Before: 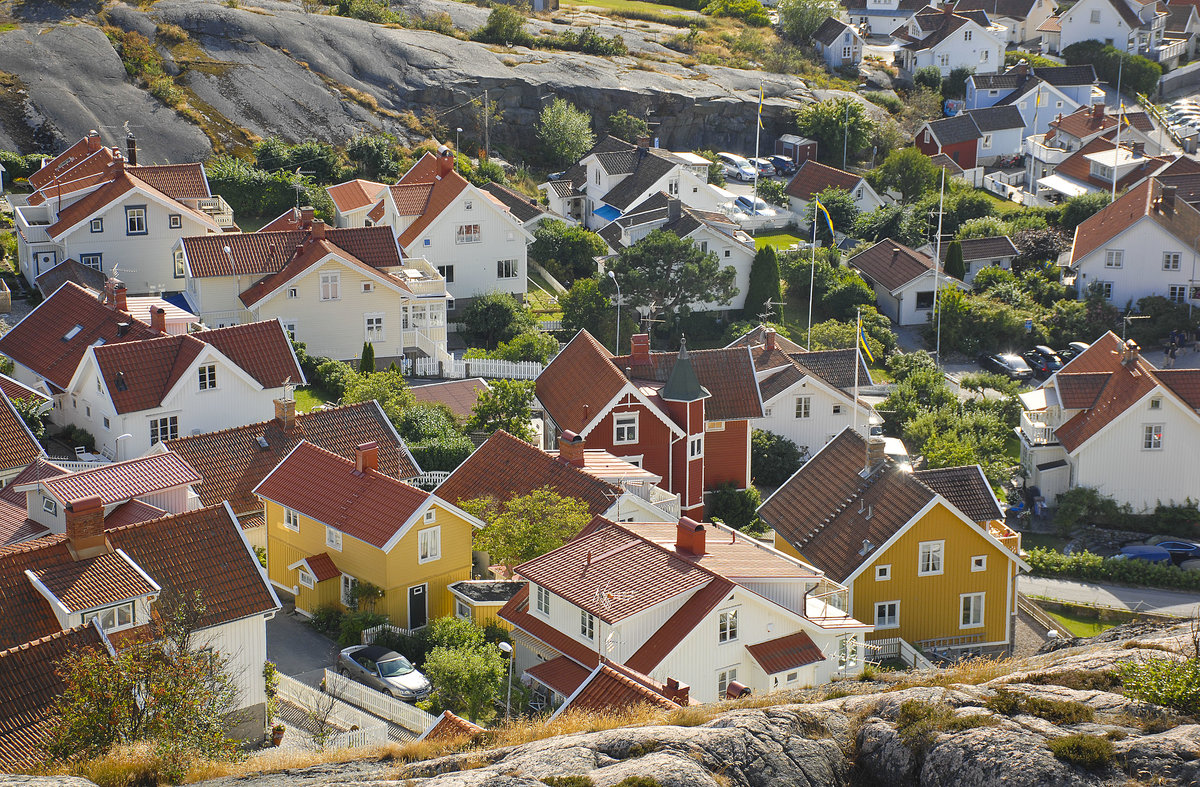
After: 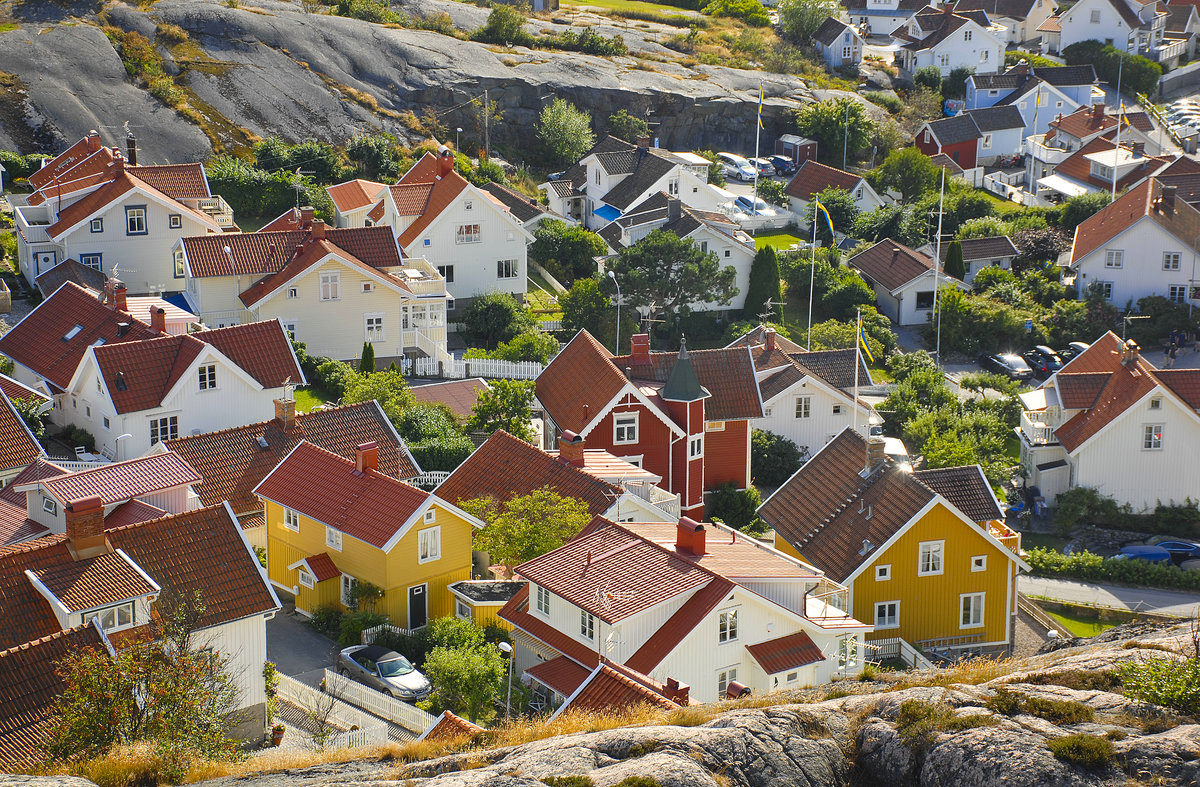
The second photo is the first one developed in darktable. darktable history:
contrast brightness saturation: contrast 0.076, saturation 0.203
